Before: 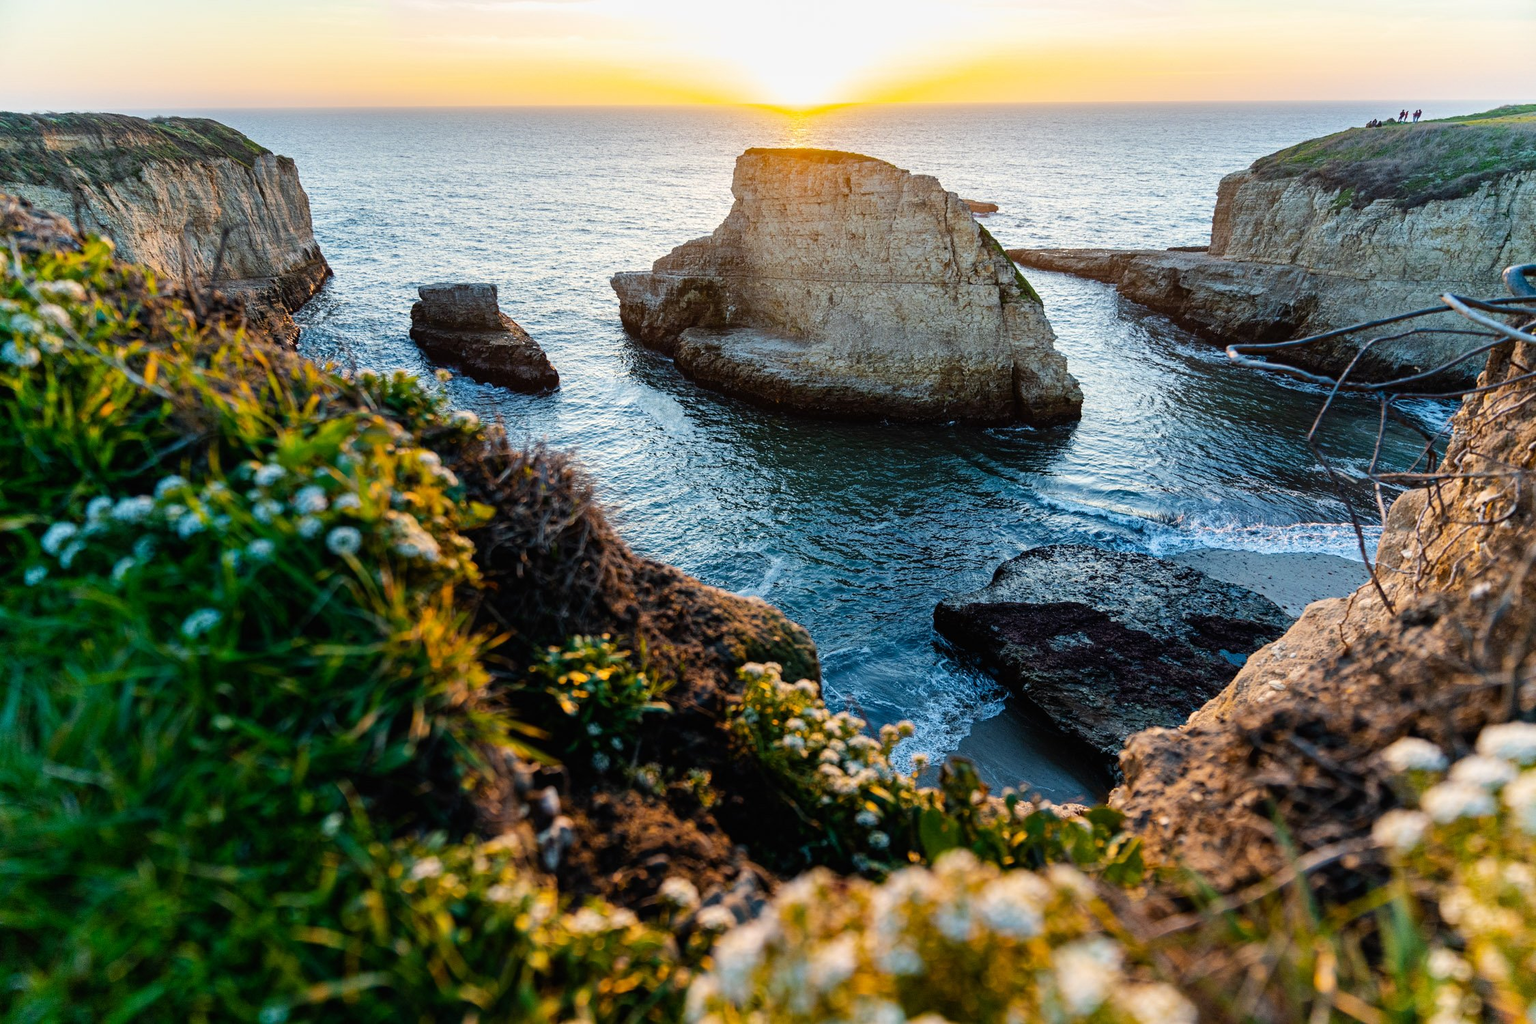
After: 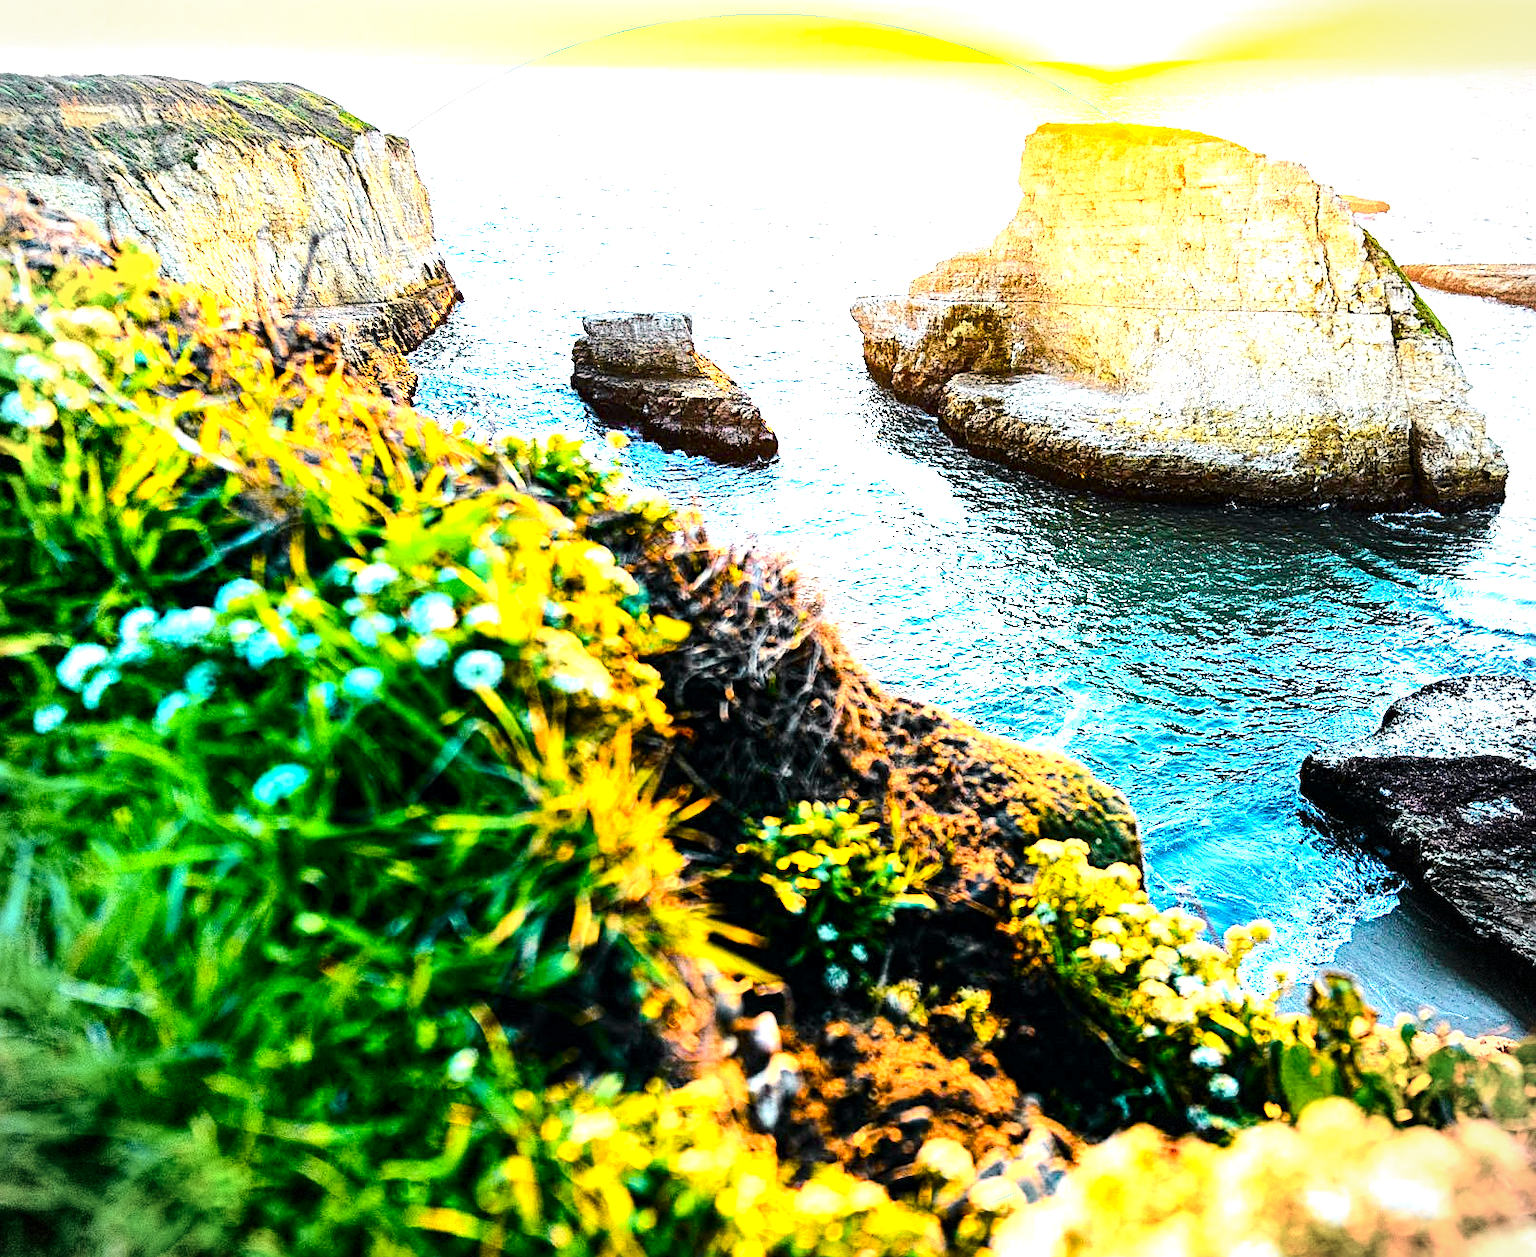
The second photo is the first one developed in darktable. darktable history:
sharpen: on, module defaults
local contrast: highlights 100%, shadows 100%, detail 120%, midtone range 0.2
crop: top 5.803%, right 27.864%, bottom 5.804%
tone curve: curves: ch0 [(0, 0) (0.11, 0.081) (0.256, 0.259) (0.398, 0.475) (0.498, 0.611) (0.65, 0.757) (0.835, 0.883) (1, 0.961)]; ch1 [(0, 0) (0.346, 0.307) (0.408, 0.369) (0.453, 0.457) (0.482, 0.479) (0.502, 0.498) (0.521, 0.51) (0.553, 0.554) (0.618, 0.65) (0.693, 0.727) (1, 1)]; ch2 [(0, 0) (0.358, 0.362) (0.434, 0.46) (0.485, 0.494) (0.5, 0.494) (0.511, 0.508) (0.537, 0.55) (0.579, 0.599) (0.621, 0.693) (1, 1)], color space Lab, independent channels, preserve colors none
vignetting: dithering 8-bit output, unbound false
color balance rgb: shadows lift › chroma 2%, shadows lift › hue 185.64°, power › luminance 1.48%, highlights gain › chroma 3%, highlights gain › hue 54.51°, global offset › luminance -0.4%, perceptual saturation grading › highlights -18.47%, perceptual saturation grading › mid-tones 6.62%, perceptual saturation grading › shadows 28.22%, perceptual brilliance grading › highlights 15.68%, perceptual brilliance grading › shadows -14.29%, global vibrance 25.96%, contrast 6.45%
exposure: black level correction 0, exposure 2.327 EV, compensate exposure bias true, compensate highlight preservation false
